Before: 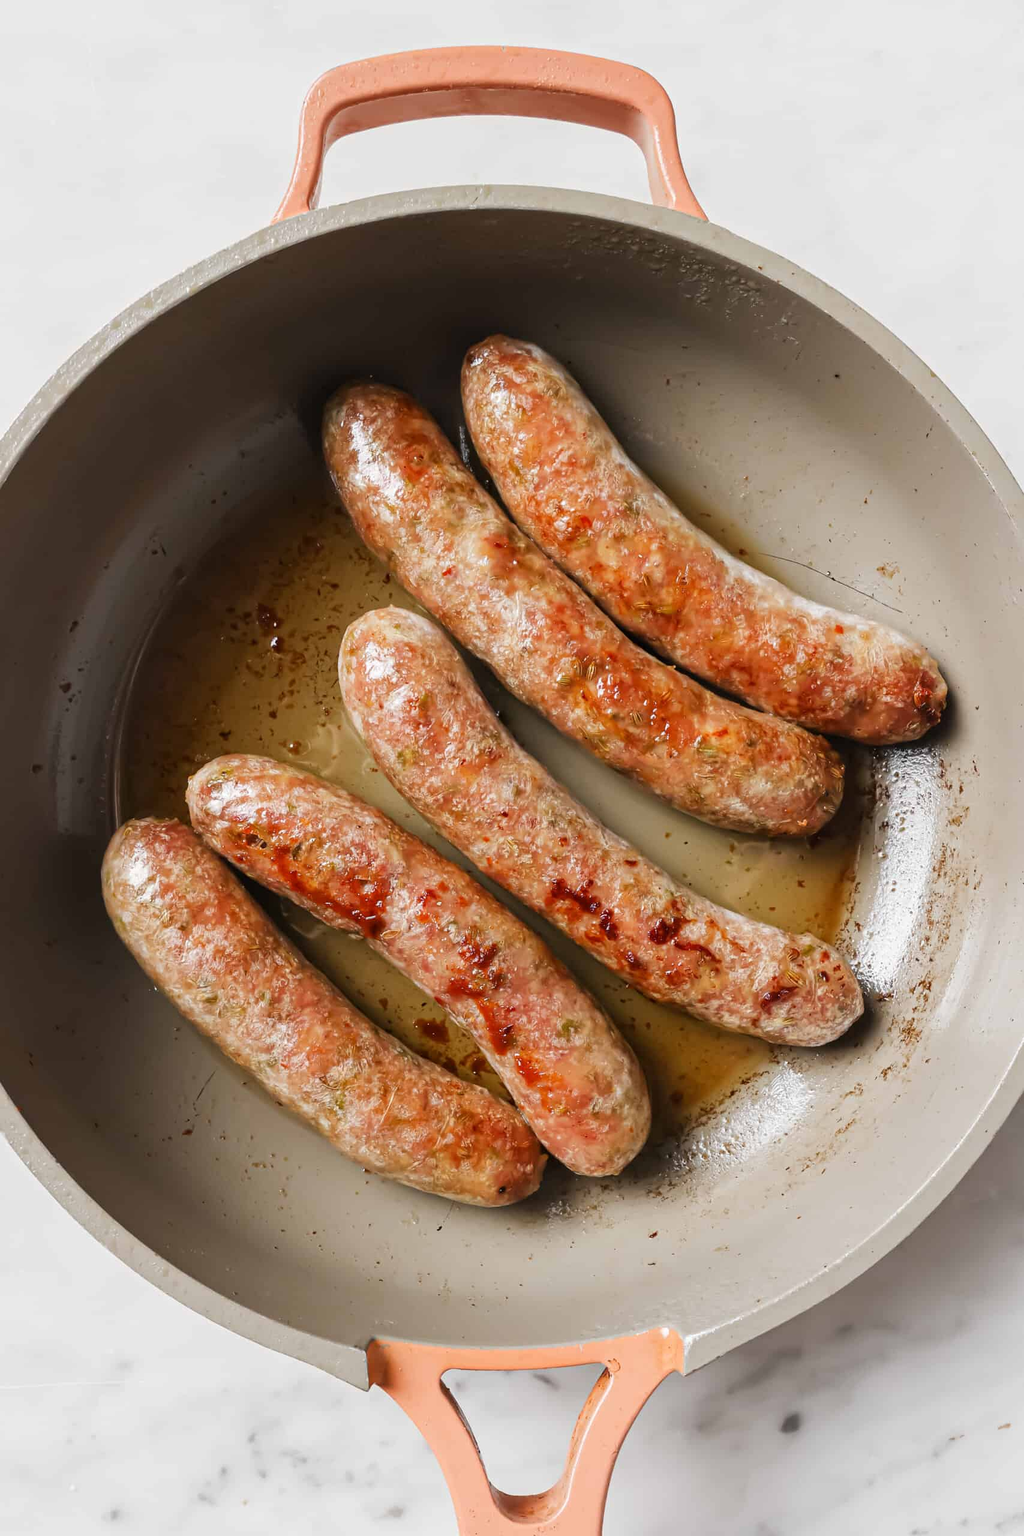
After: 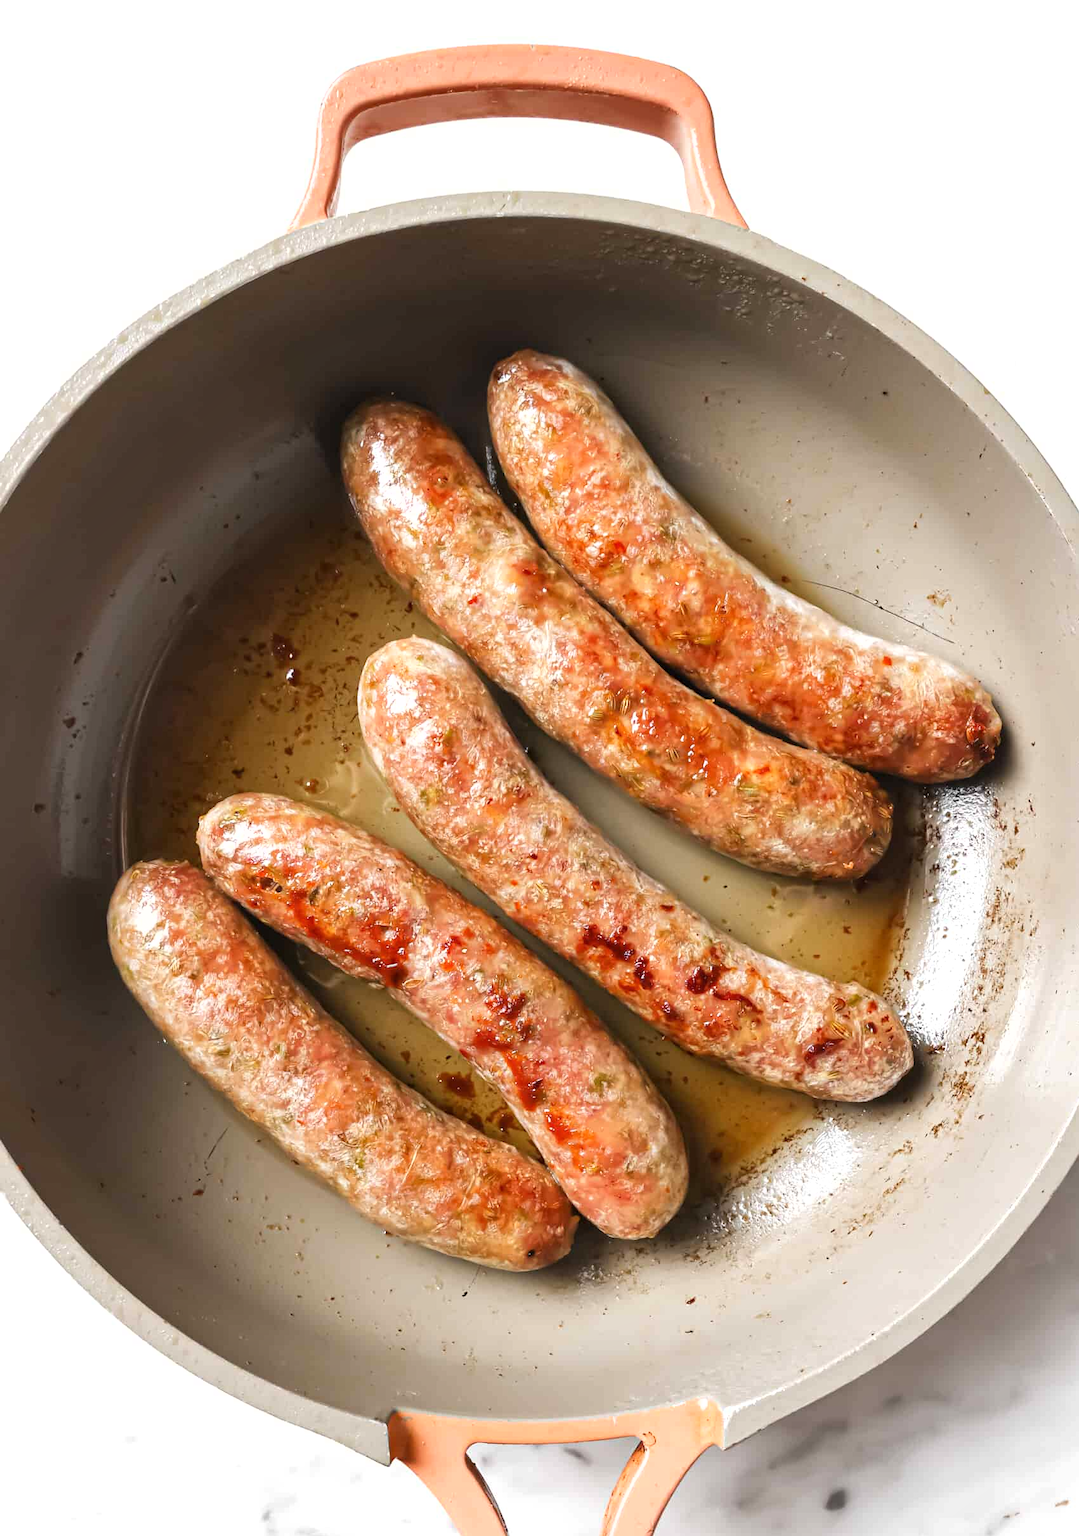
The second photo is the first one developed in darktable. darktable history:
exposure: black level correction 0, exposure 0.5 EV, compensate exposure bias true, compensate highlight preservation false
shadows and highlights: radius 124.8, shadows 30.3, highlights -31.09, highlights color adjustment 32.99%, low approximation 0.01, soften with gaussian
crop: top 0.306%, right 0.26%, bottom 5.05%
base curve: curves: ch0 [(0, 0) (0.297, 0.298) (1, 1)], preserve colors none
